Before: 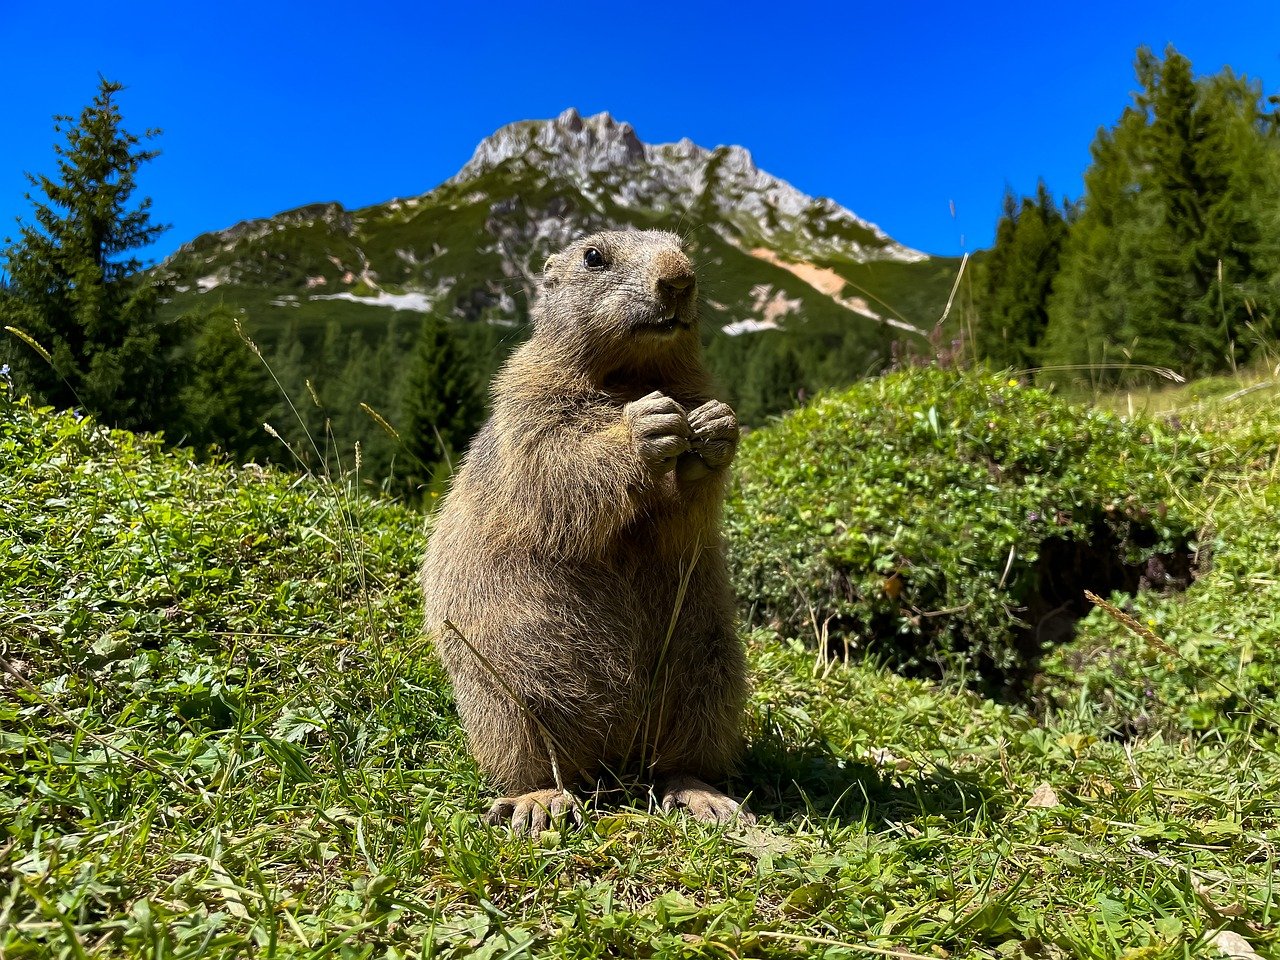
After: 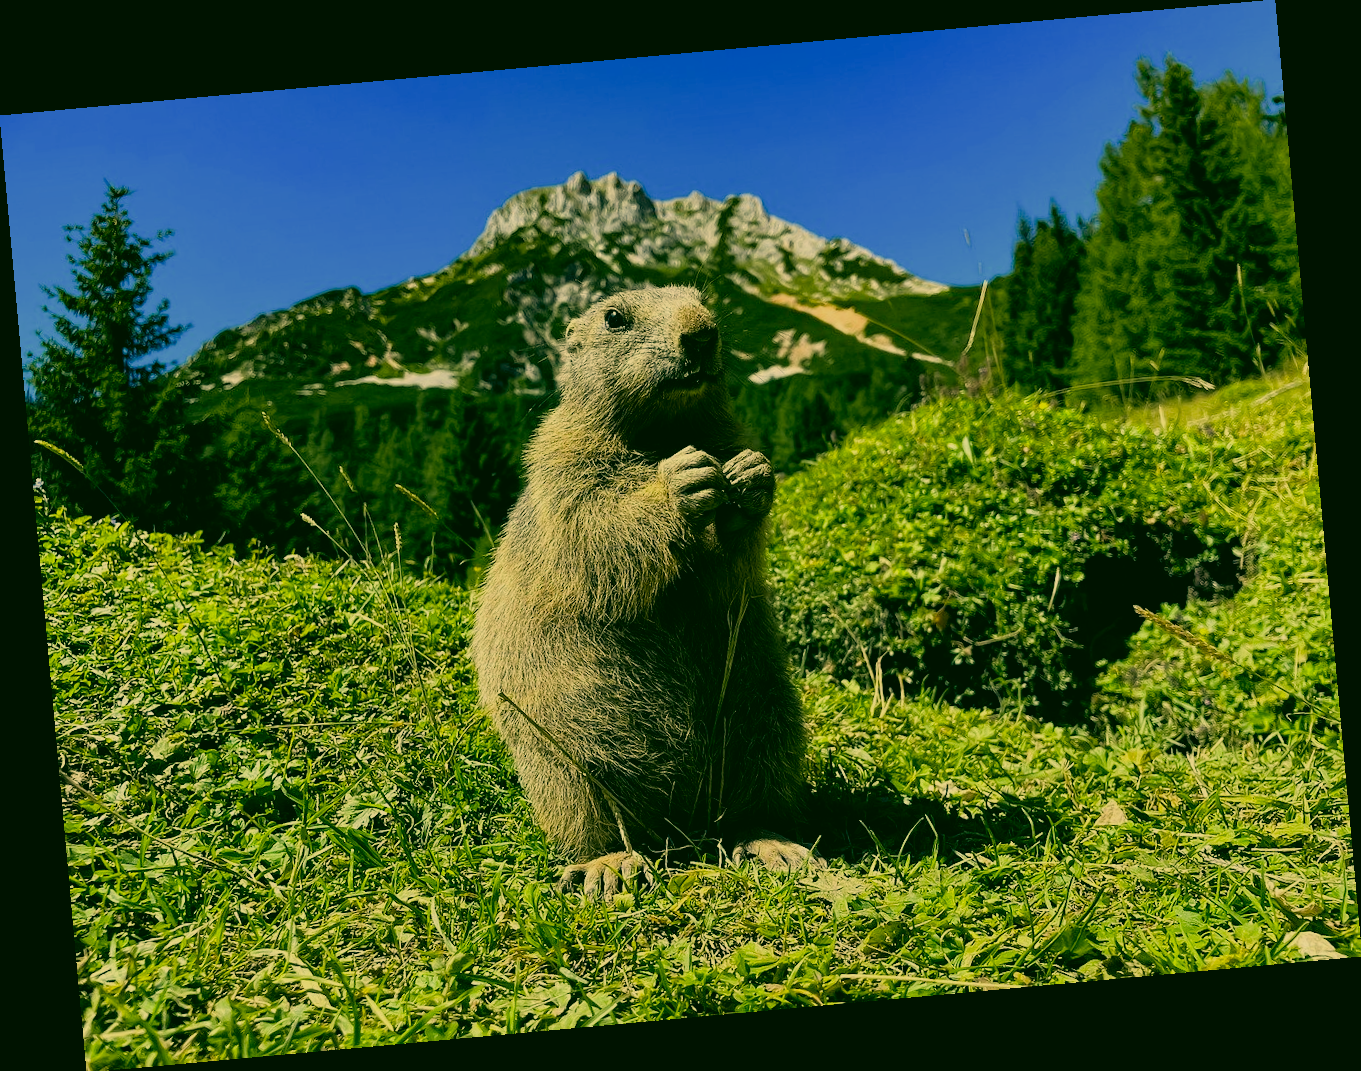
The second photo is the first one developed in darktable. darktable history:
rotate and perspective: rotation -5.2°, automatic cropping off
filmic rgb: black relative exposure -7.65 EV, white relative exposure 4.56 EV, hardness 3.61, contrast 1.05
color correction: highlights a* 5.62, highlights b* 33.57, shadows a* -25.86, shadows b* 4.02
